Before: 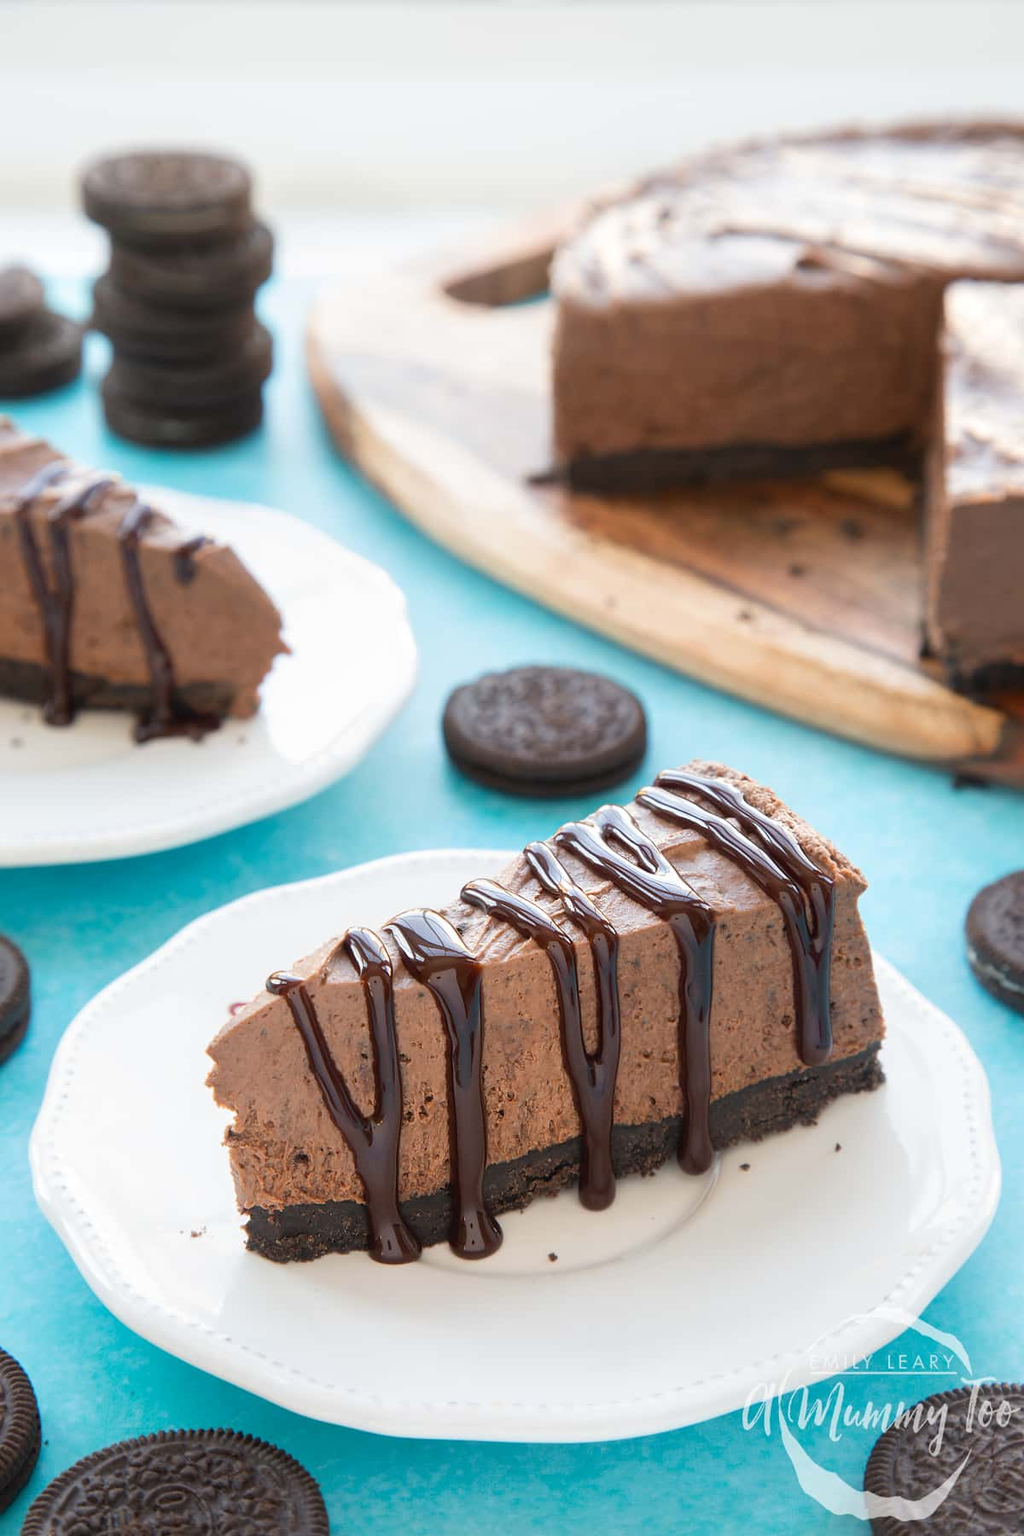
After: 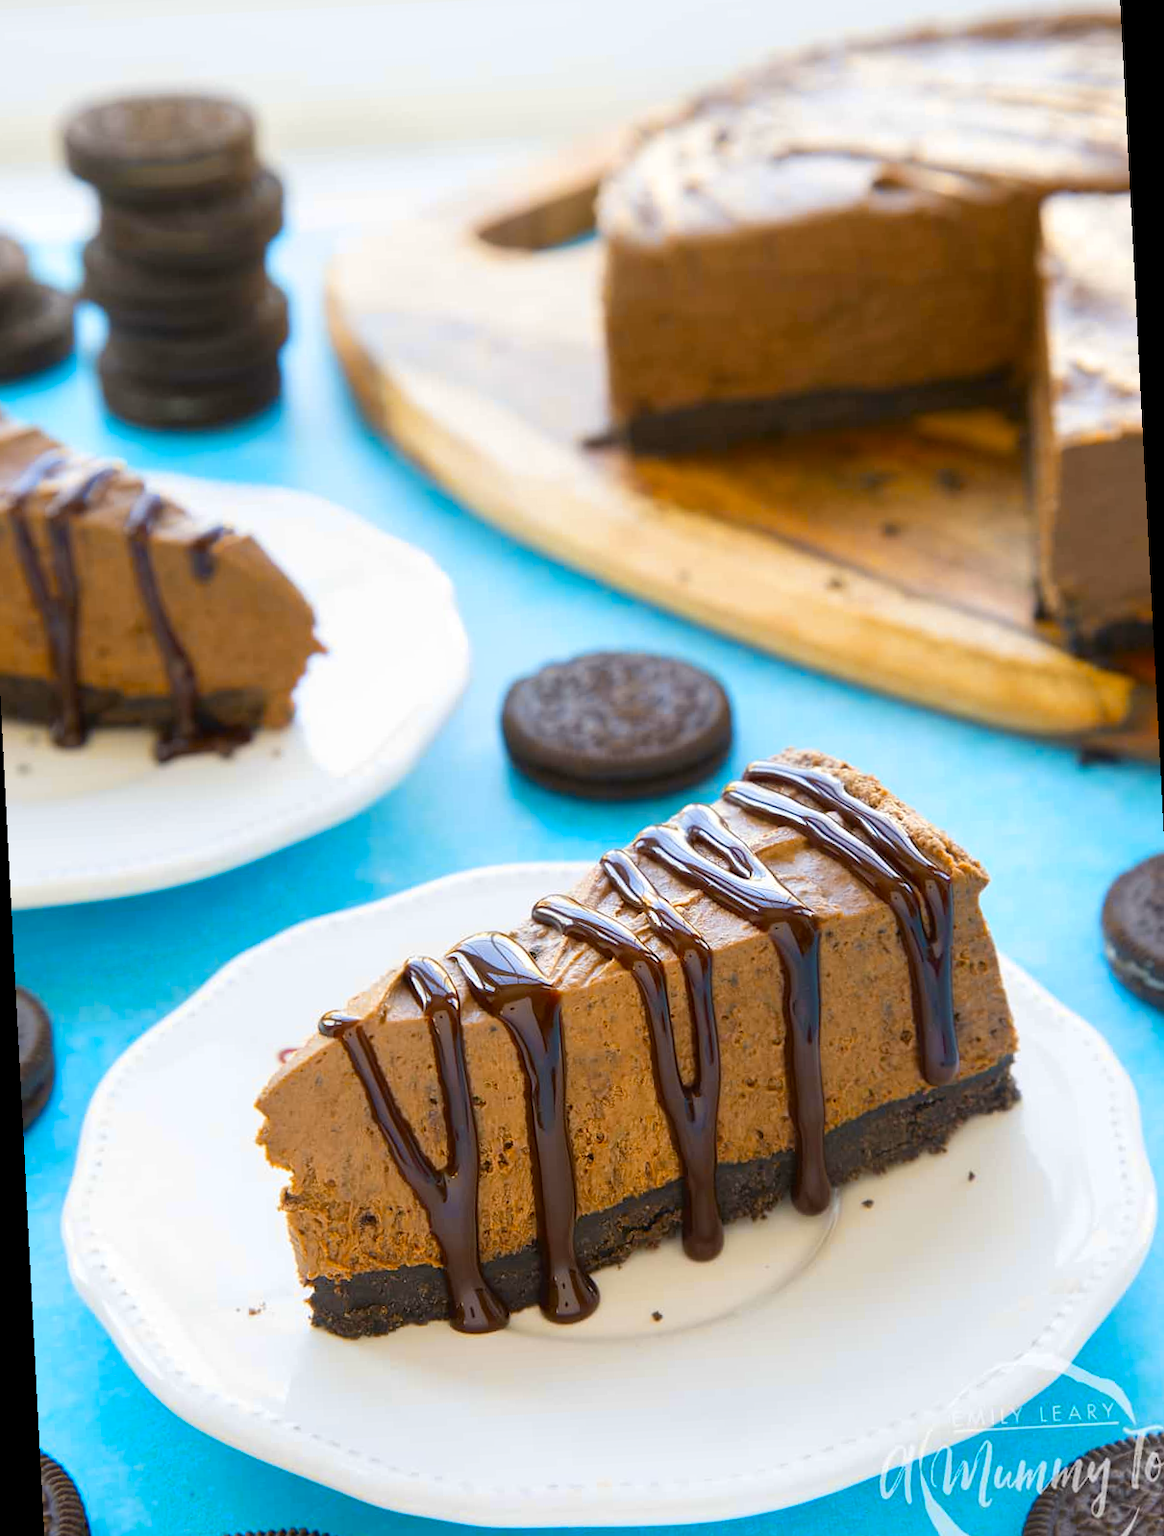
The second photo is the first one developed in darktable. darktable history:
color contrast: green-magenta contrast 1.12, blue-yellow contrast 1.95, unbound 0
rotate and perspective: rotation -3°, crop left 0.031, crop right 0.968, crop top 0.07, crop bottom 0.93
